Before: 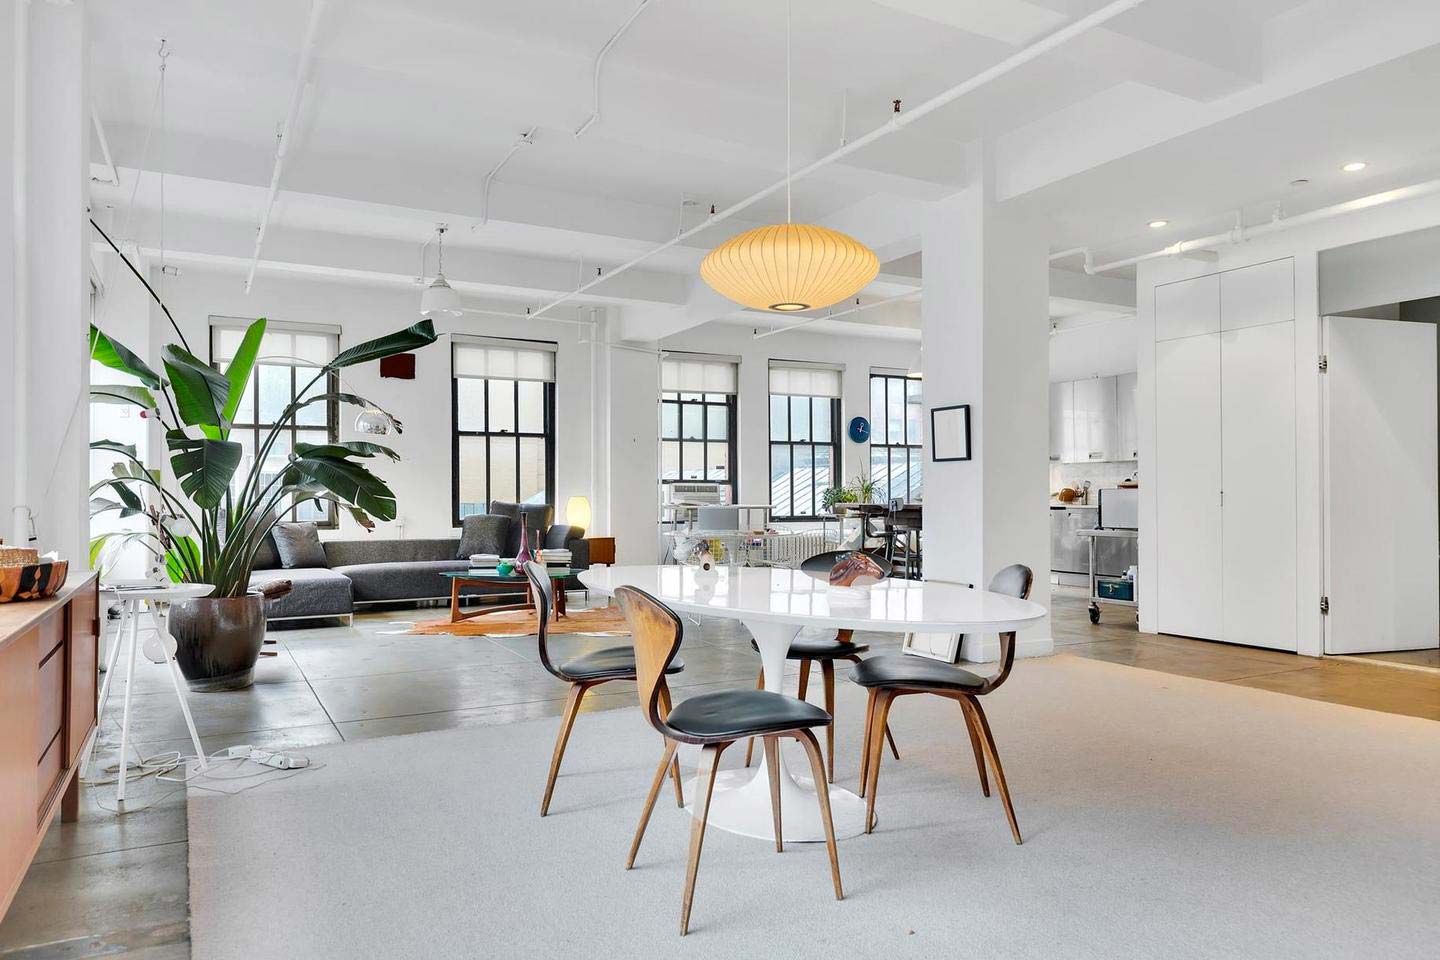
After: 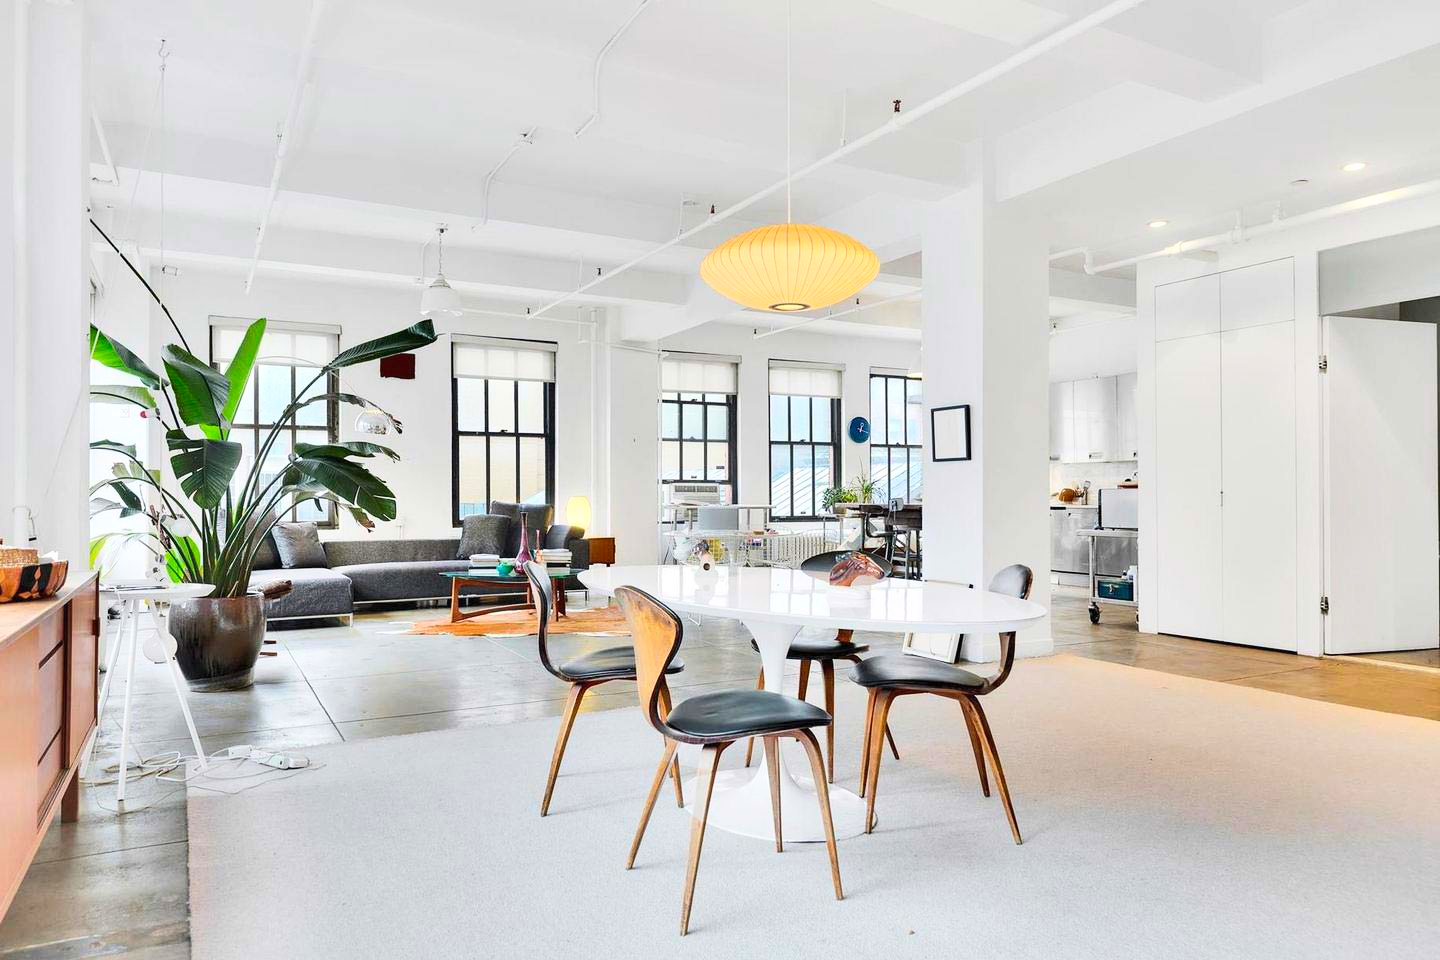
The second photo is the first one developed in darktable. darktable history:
contrast brightness saturation: contrast 0.203, brightness 0.166, saturation 0.225
